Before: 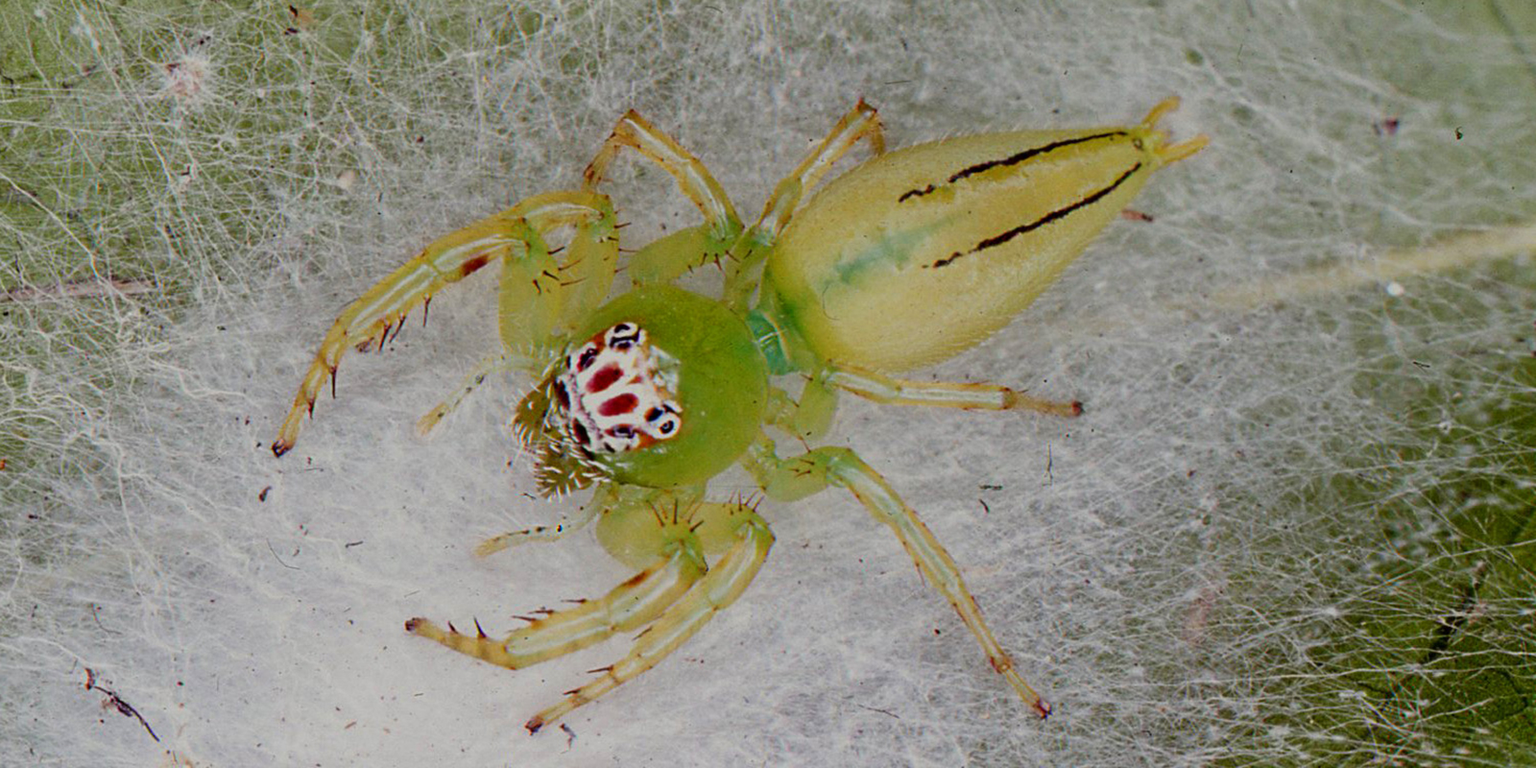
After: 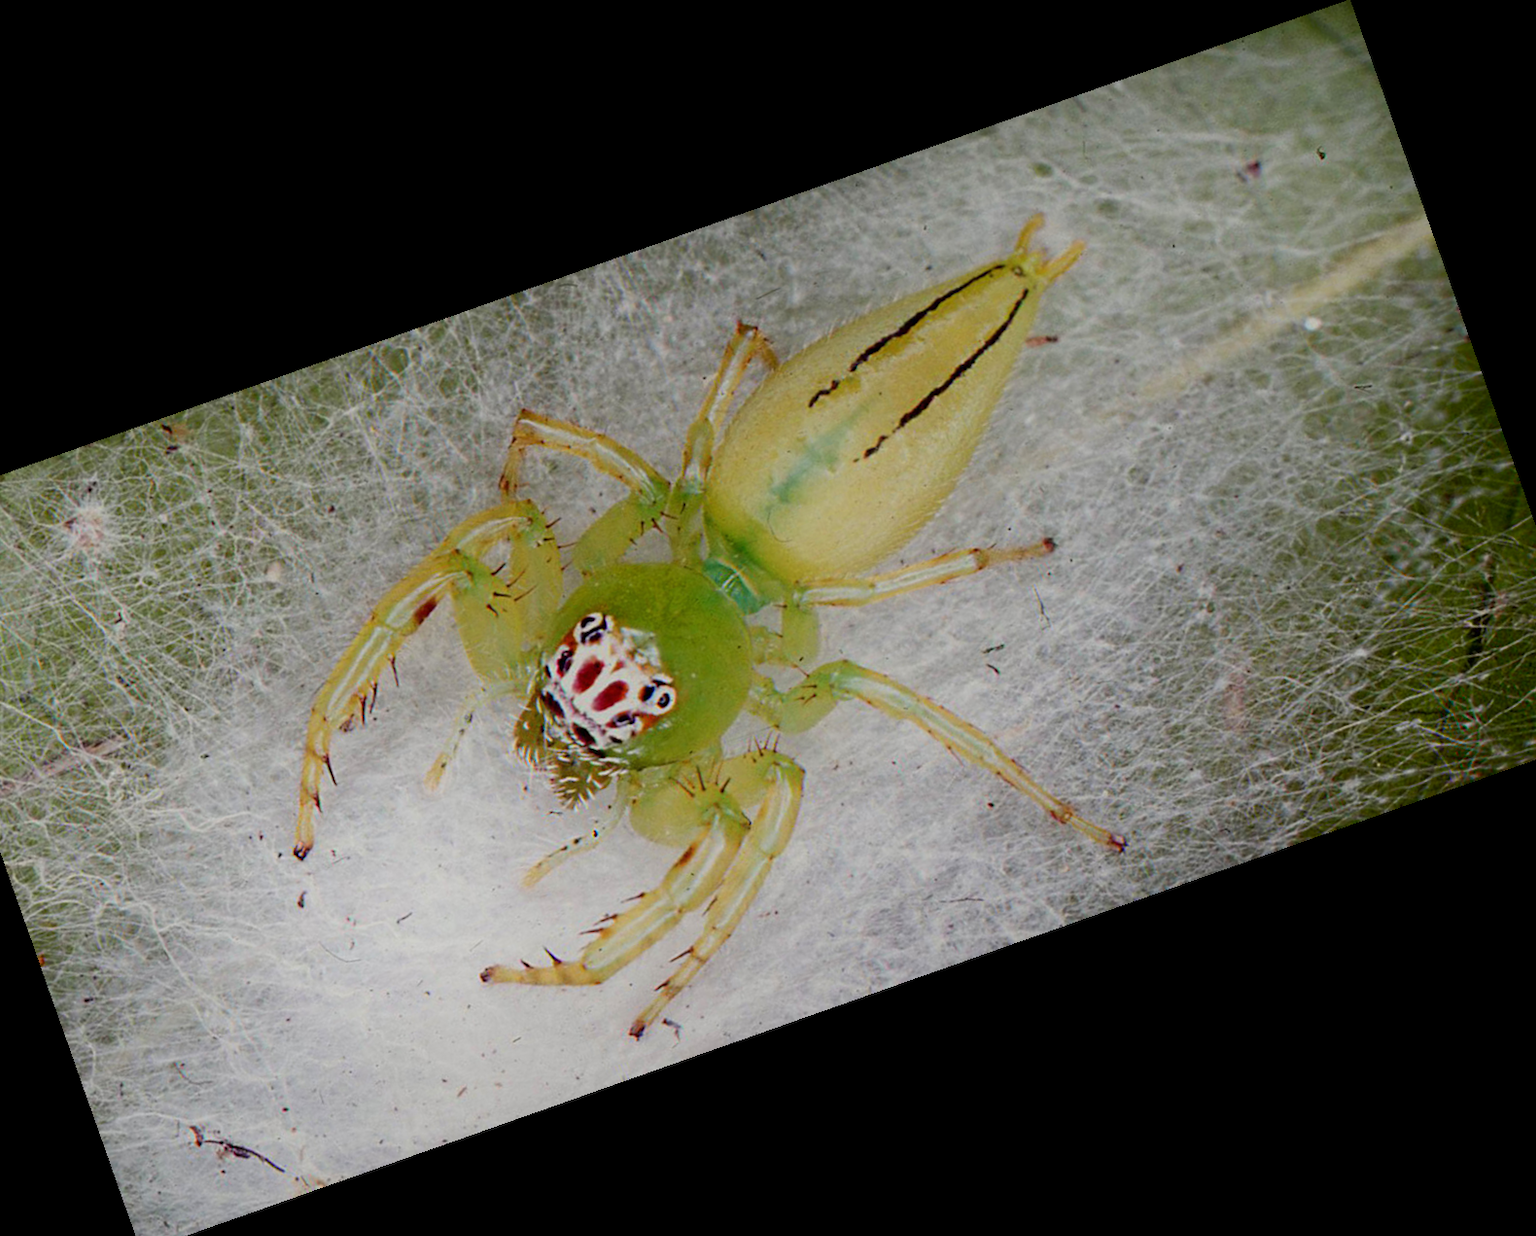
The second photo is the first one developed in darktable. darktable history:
crop and rotate: angle 19.43°, left 6.812%, right 4.125%, bottom 1.087%
shadows and highlights: shadows -54.3, highlights 86.09, soften with gaussian
